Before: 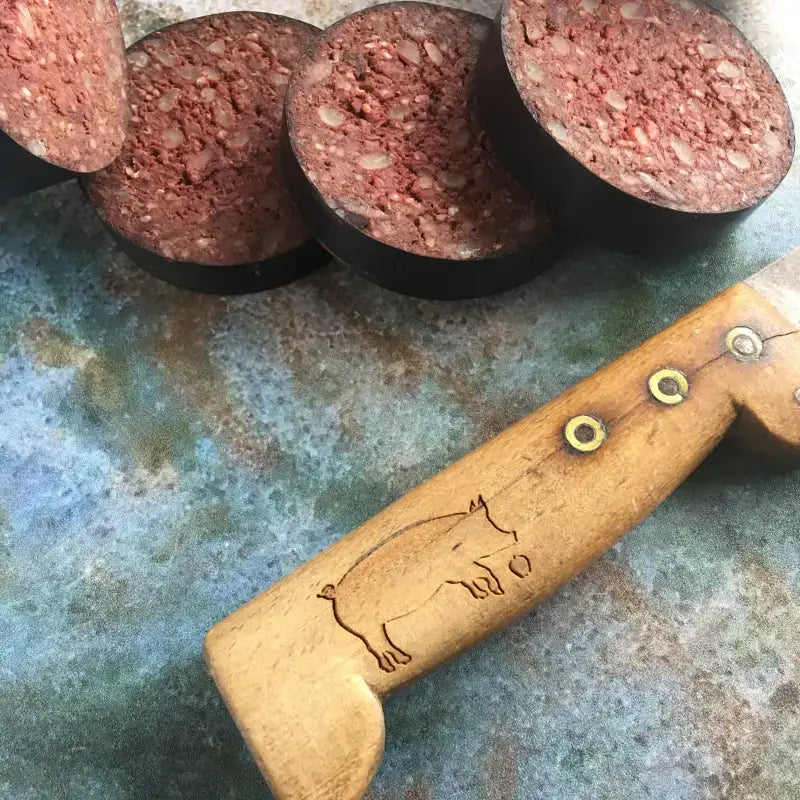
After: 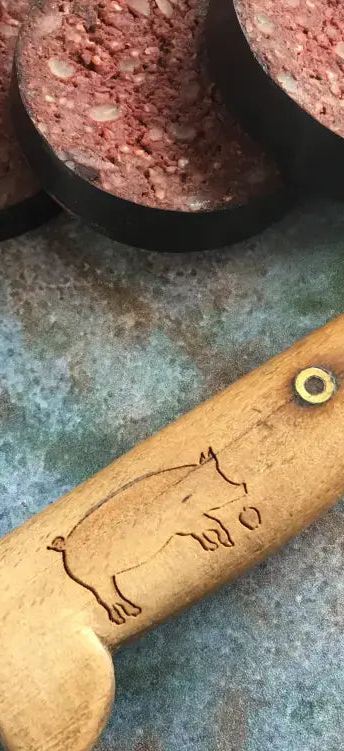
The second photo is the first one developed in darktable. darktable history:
crop: left 33.793%, top 6.01%, right 23.127%
